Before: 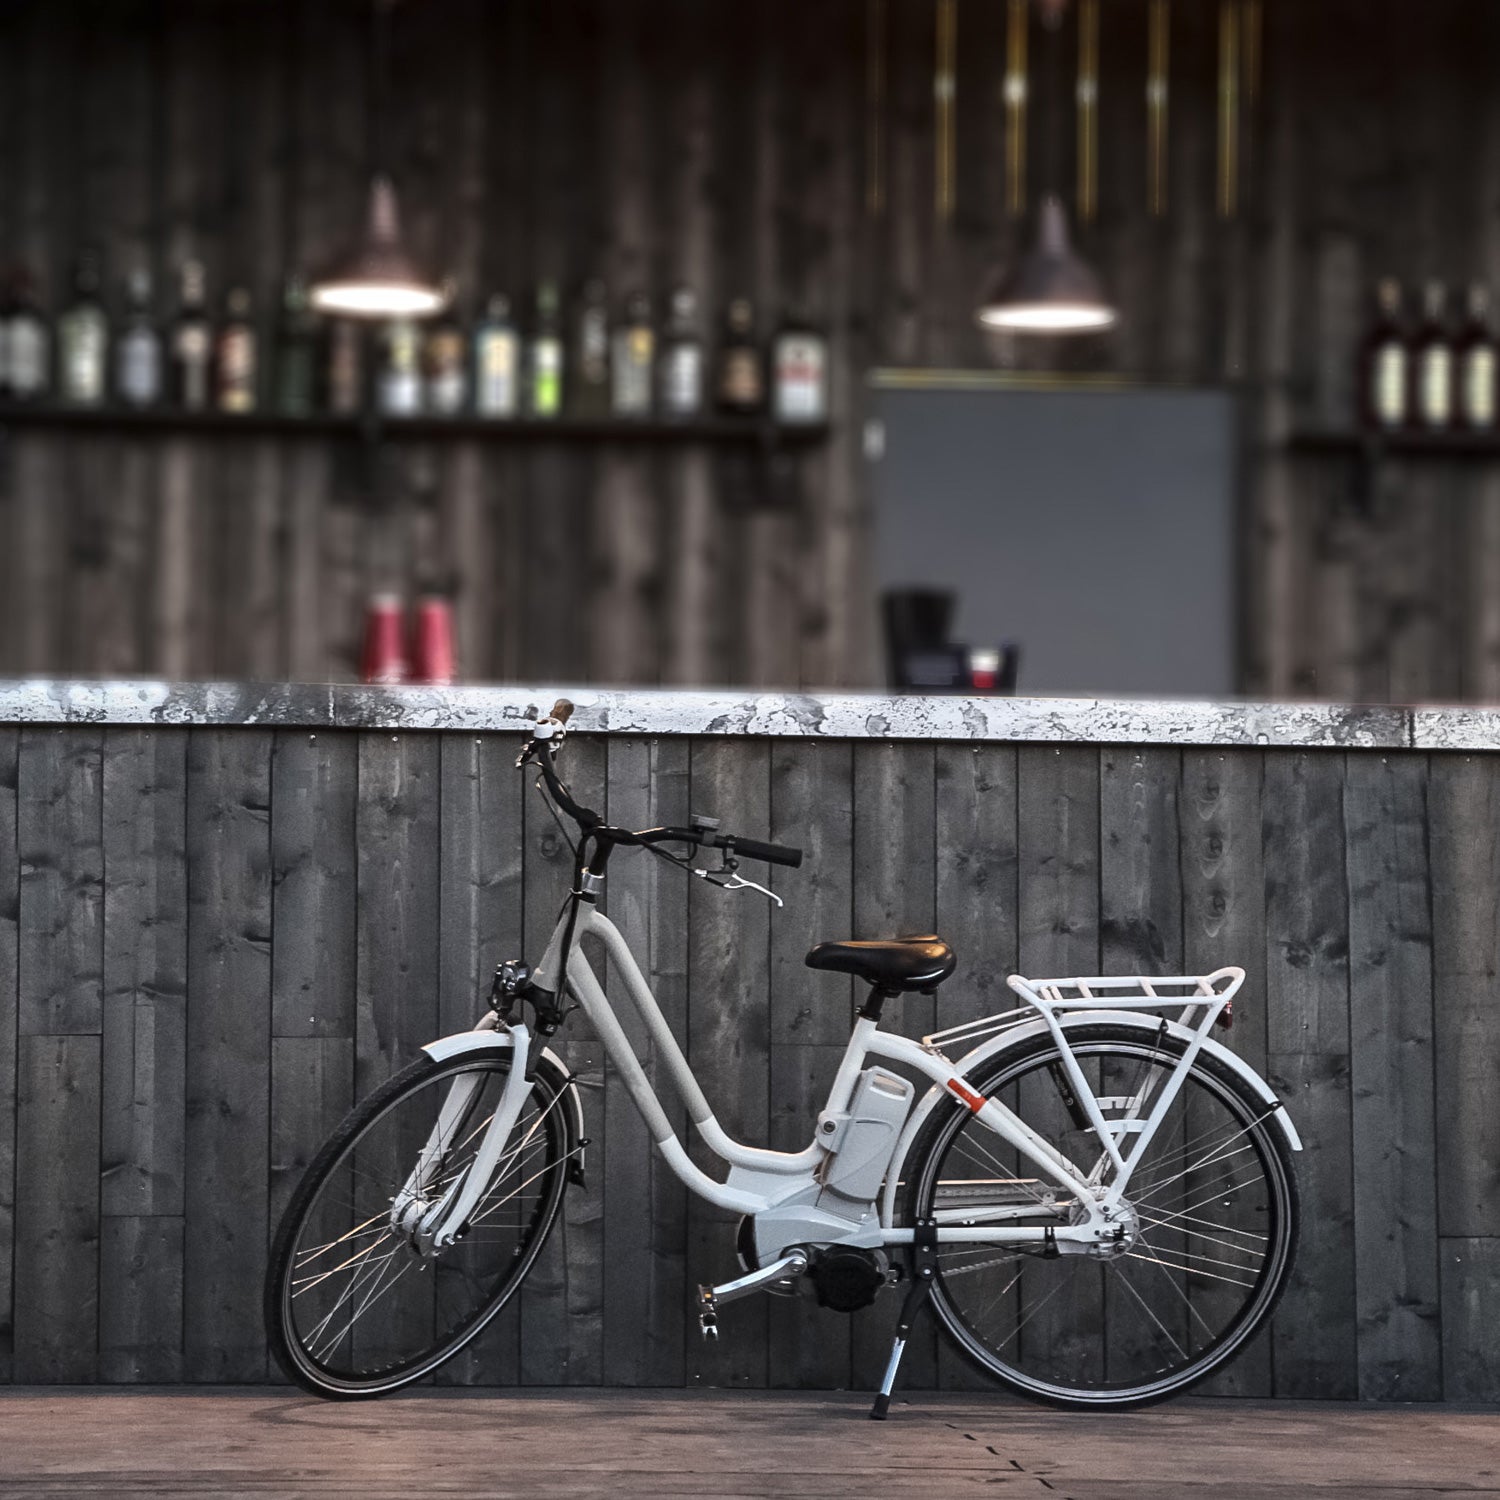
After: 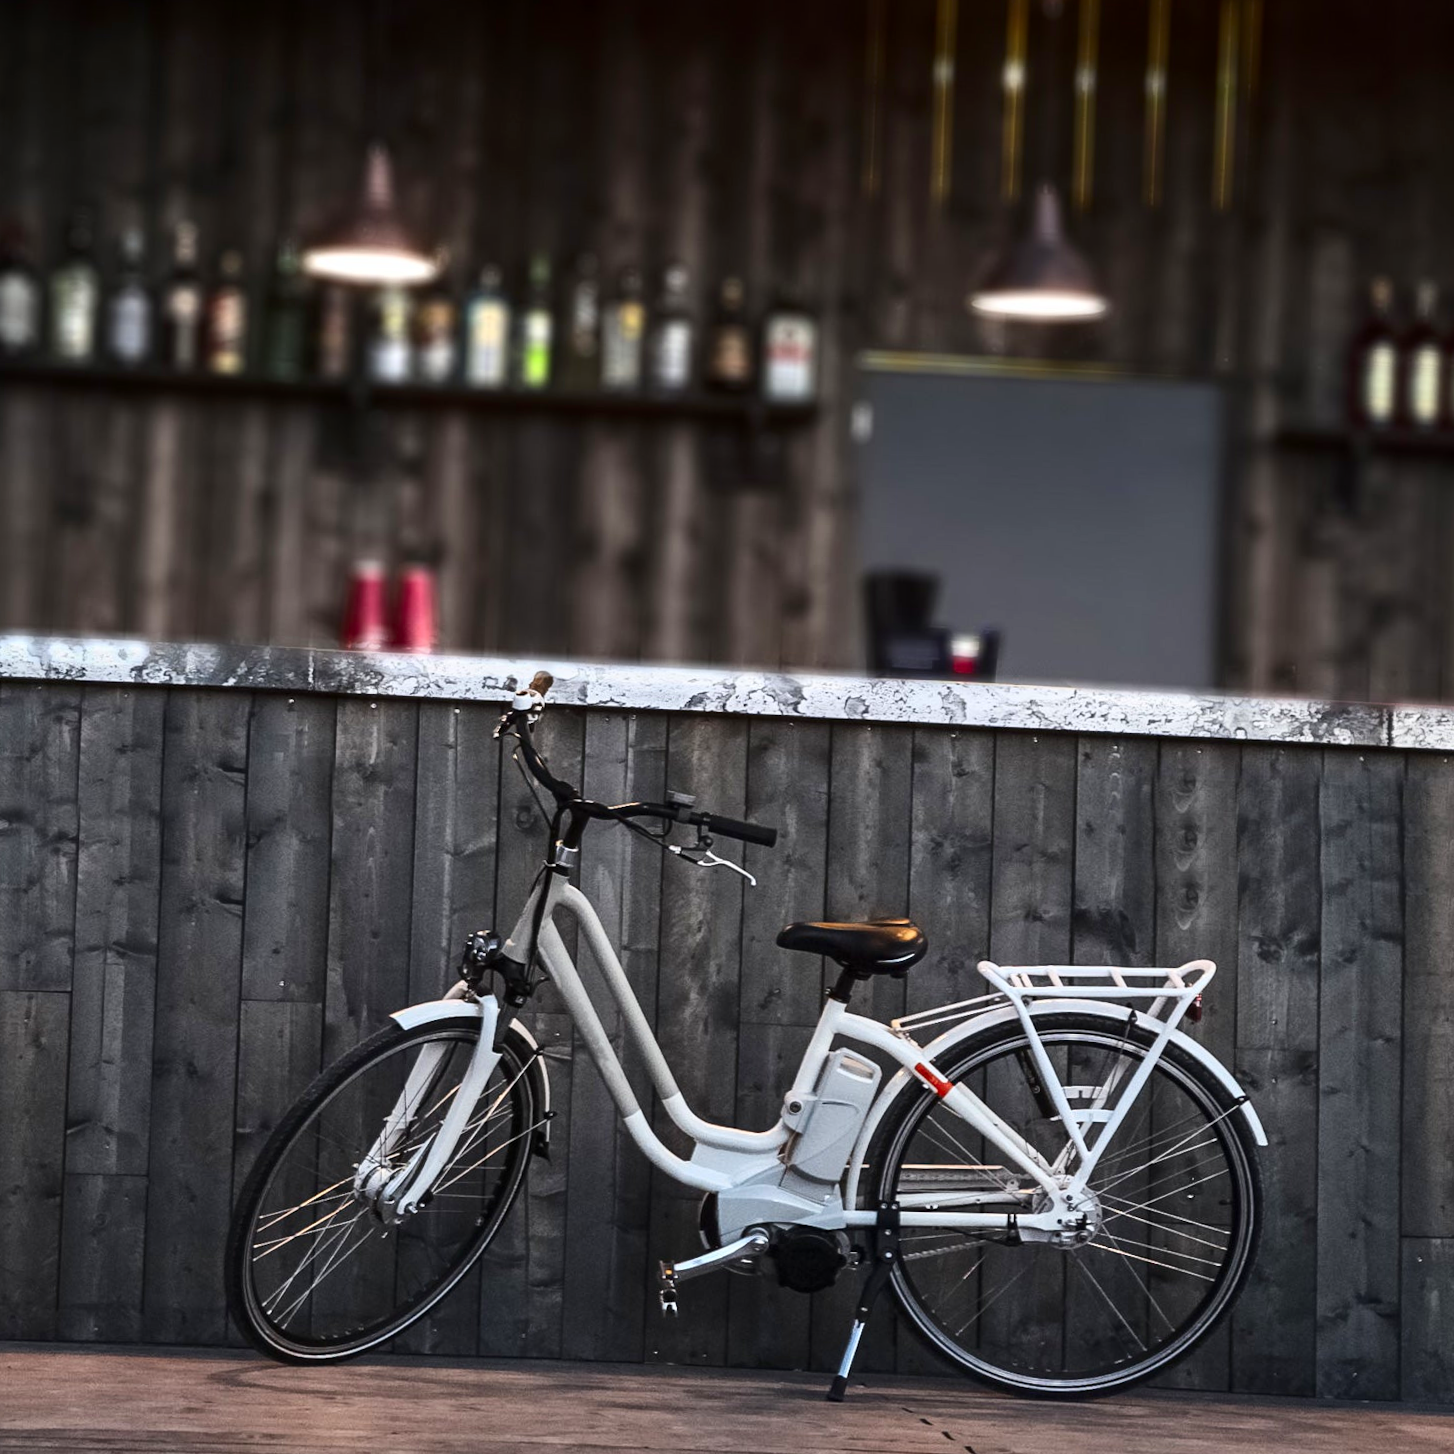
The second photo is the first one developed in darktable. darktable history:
crop and rotate: angle -1.81°
contrast brightness saturation: contrast 0.162, saturation 0.312
